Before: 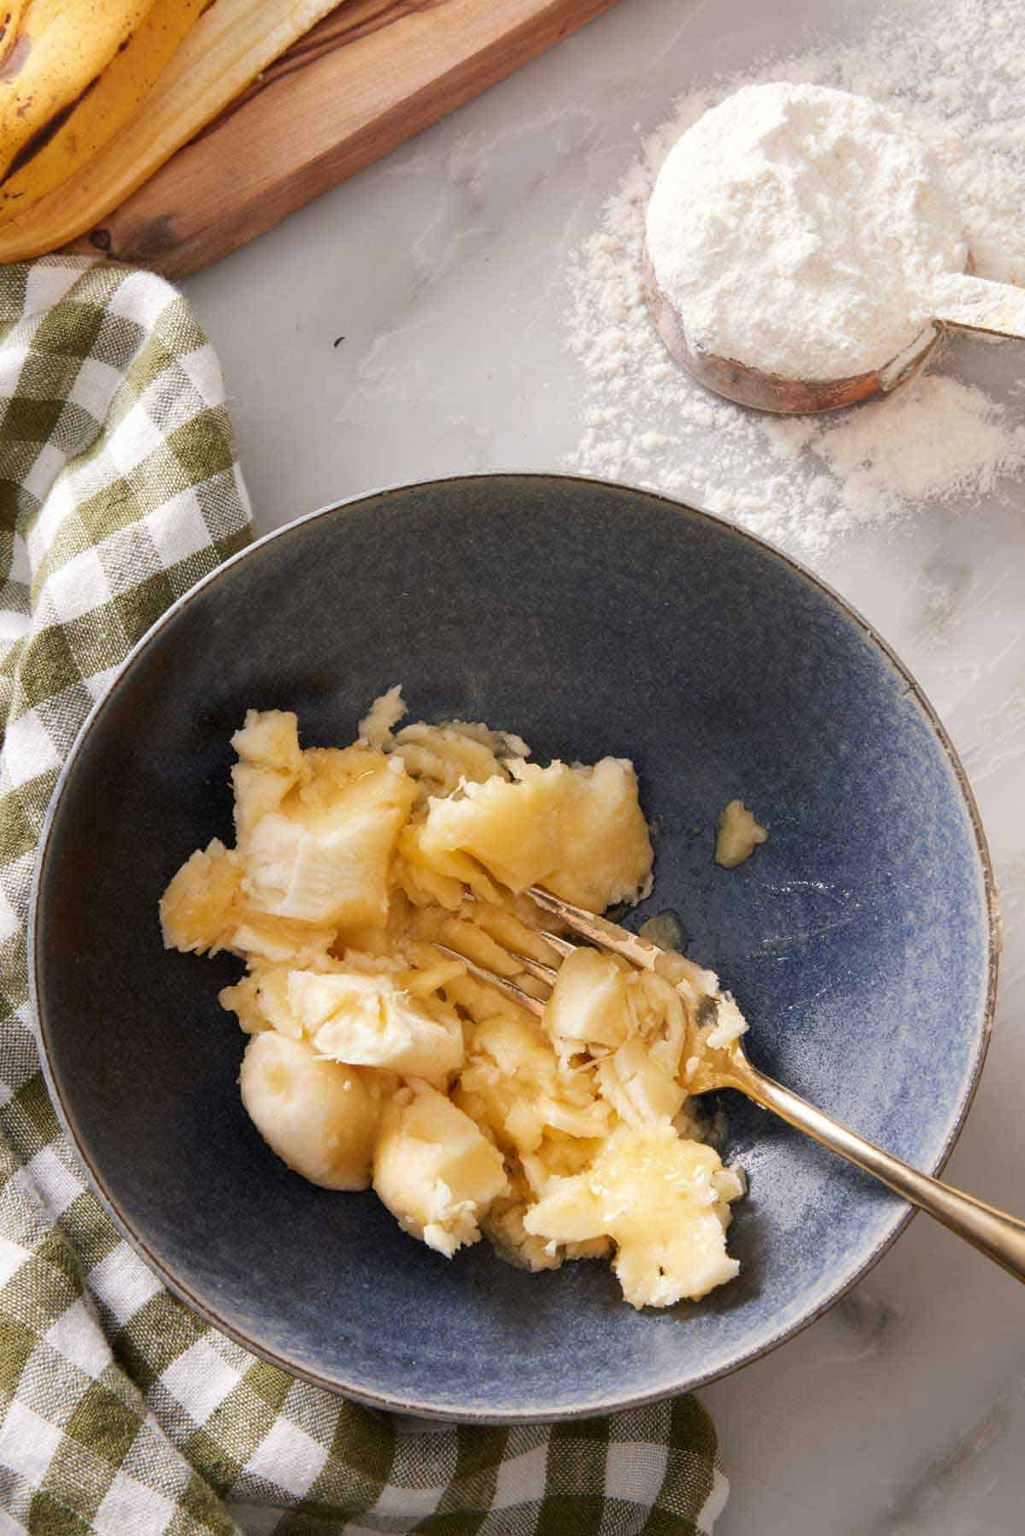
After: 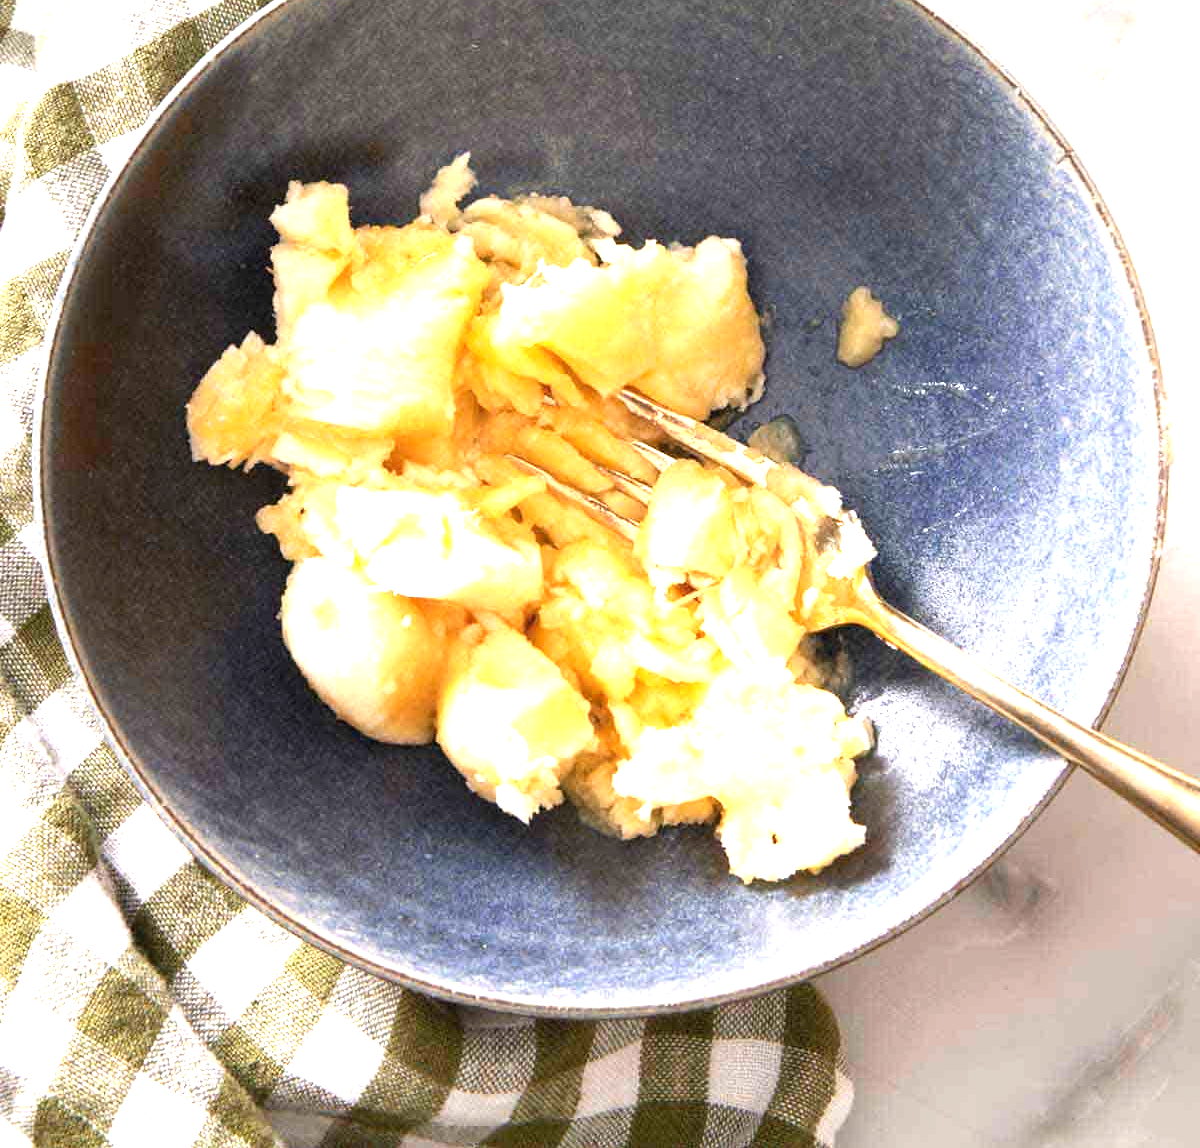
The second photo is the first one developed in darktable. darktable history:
exposure: black level correction 0, exposure 1.53 EV, compensate highlight preservation false
crop and rotate: top 36.154%
